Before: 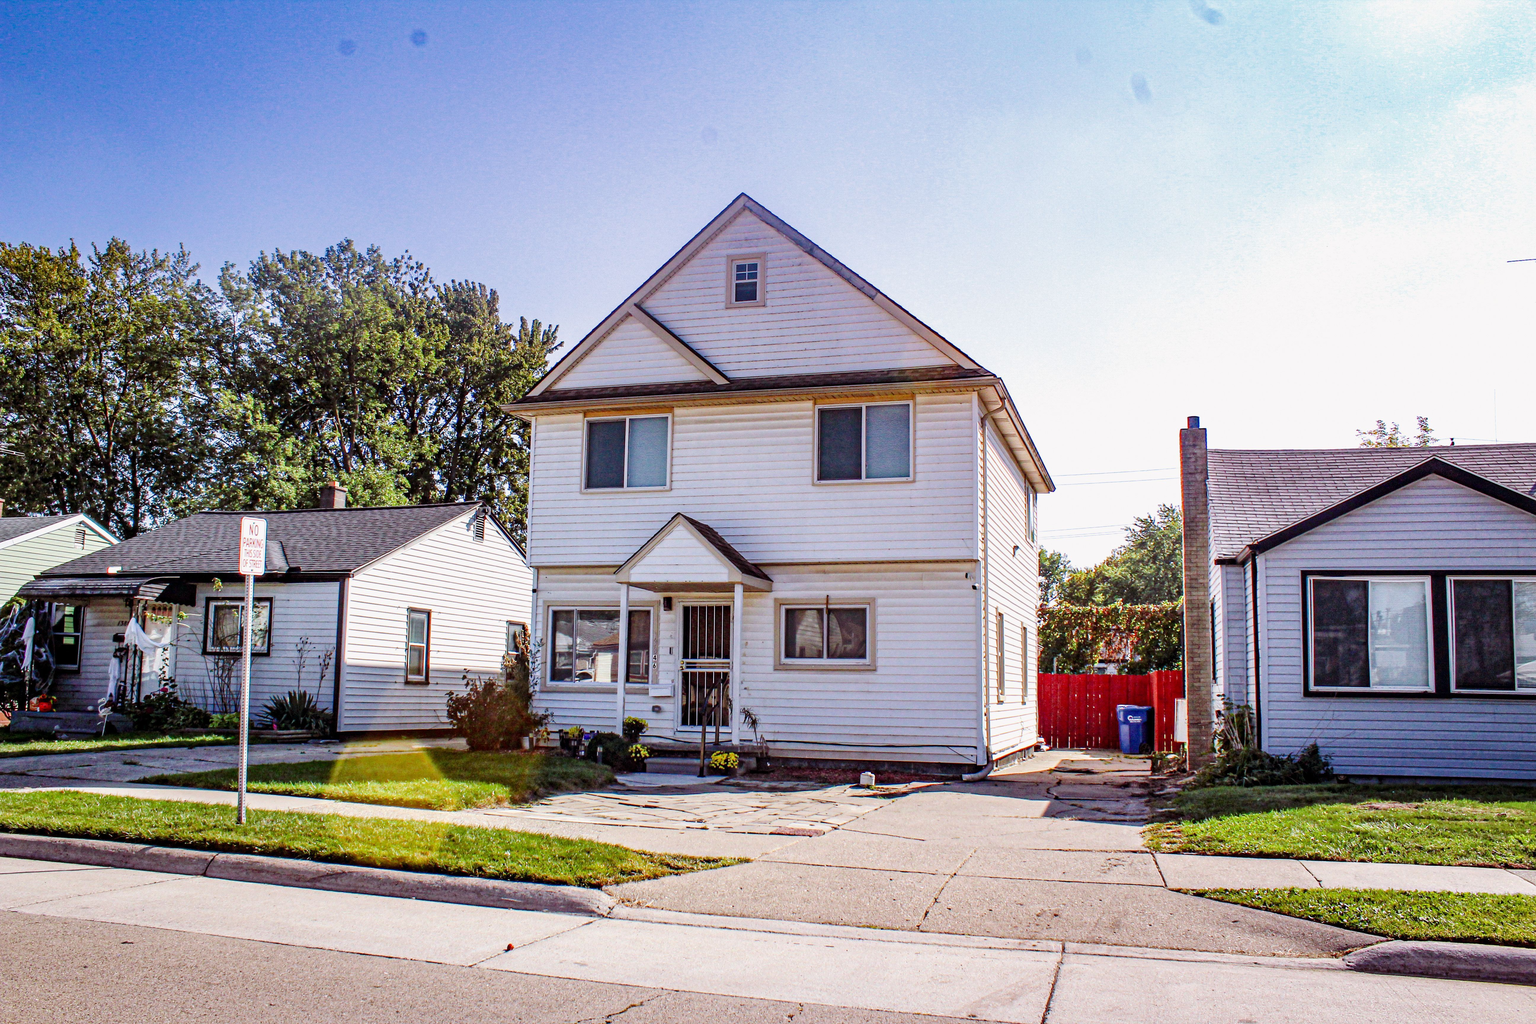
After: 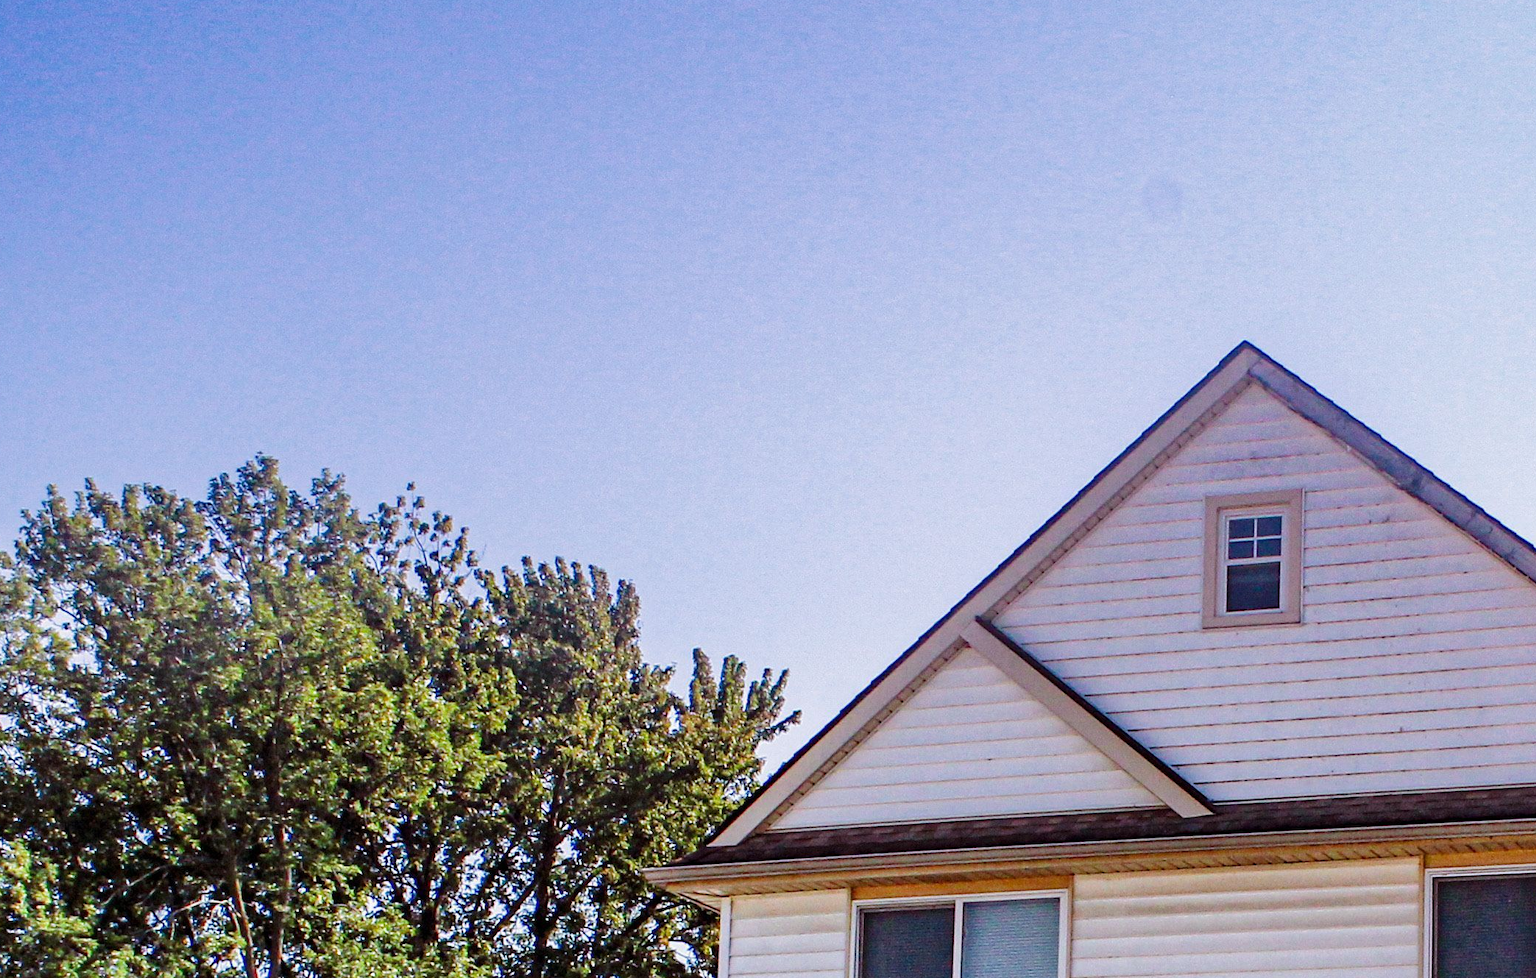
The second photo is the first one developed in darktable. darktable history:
crop: left 15.738%, top 5.426%, right 43.989%, bottom 56.064%
